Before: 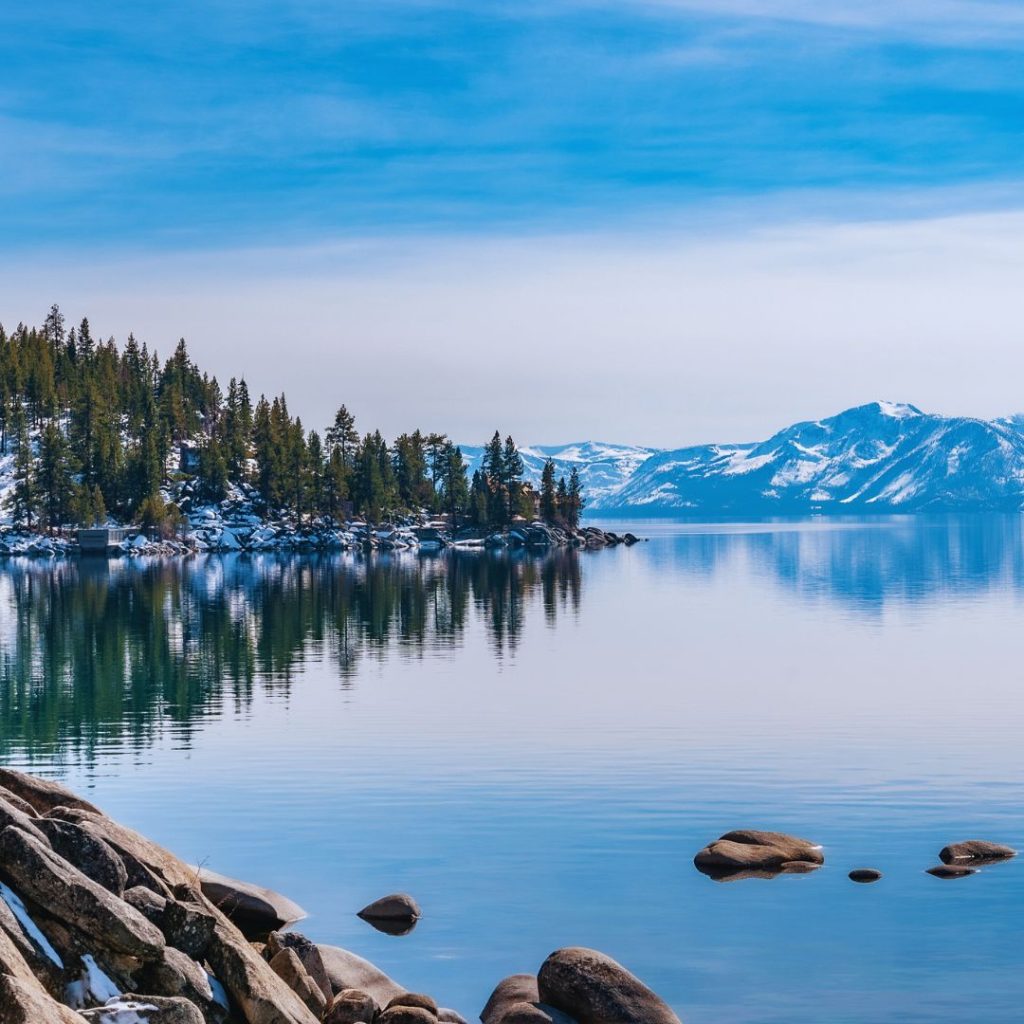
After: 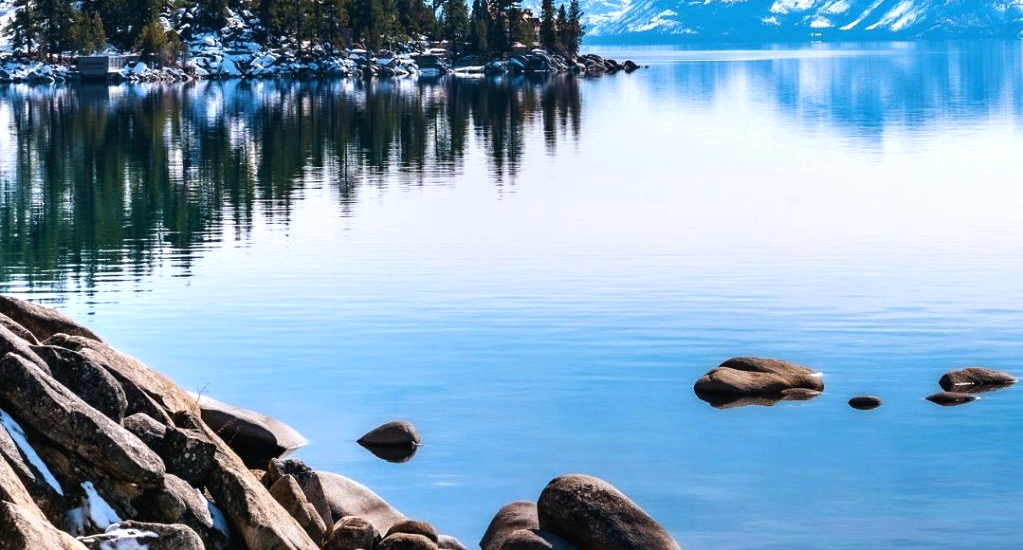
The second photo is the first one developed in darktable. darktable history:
crop and rotate: top 46.237%
tone equalizer: -8 EV -0.75 EV, -7 EV -0.7 EV, -6 EV -0.6 EV, -5 EV -0.4 EV, -3 EV 0.4 EV, -2 EV 0.6 EV, -1 EV 0.7 EV, +0 EV 0.75 EV, edges refinement/feathering 500, mask exposure compensation -1.57 EV, preserve details no
